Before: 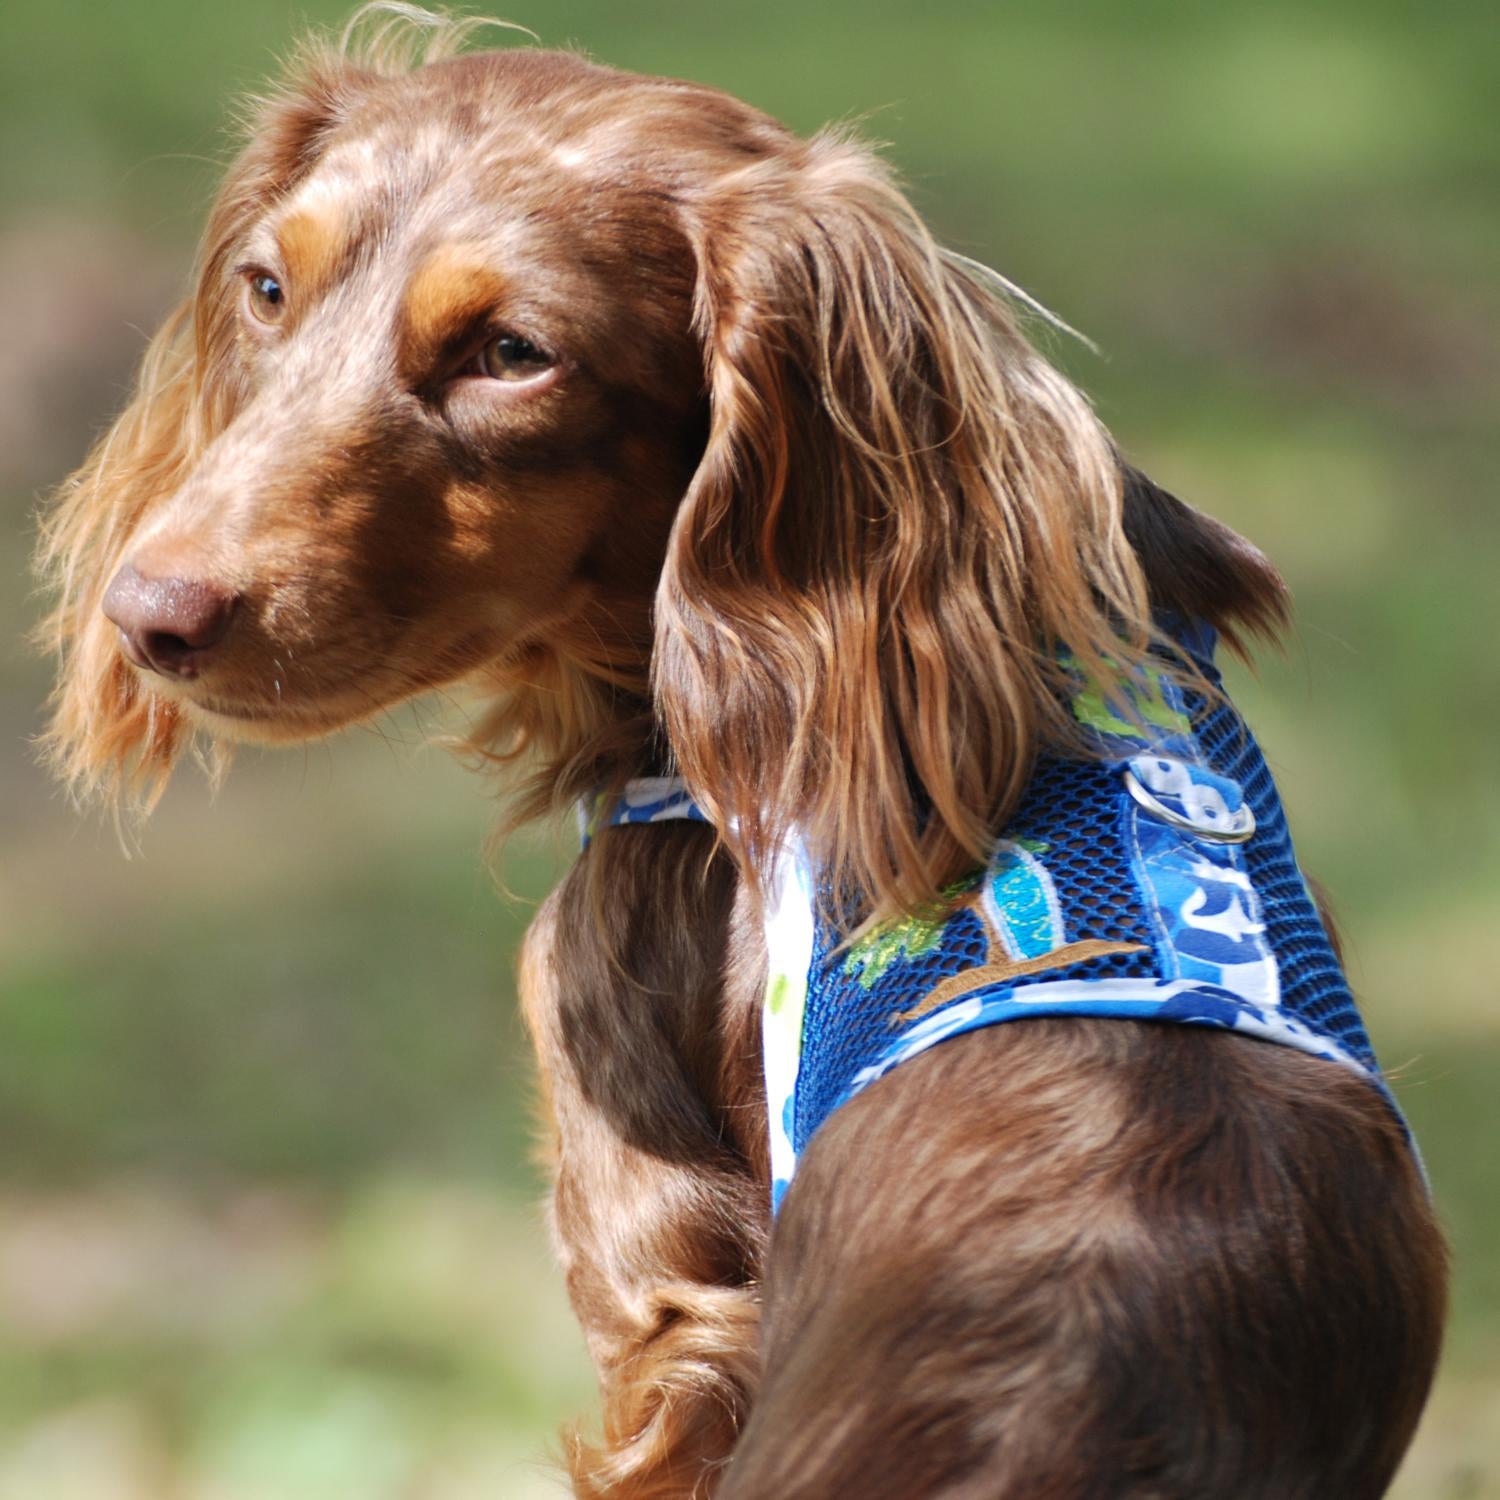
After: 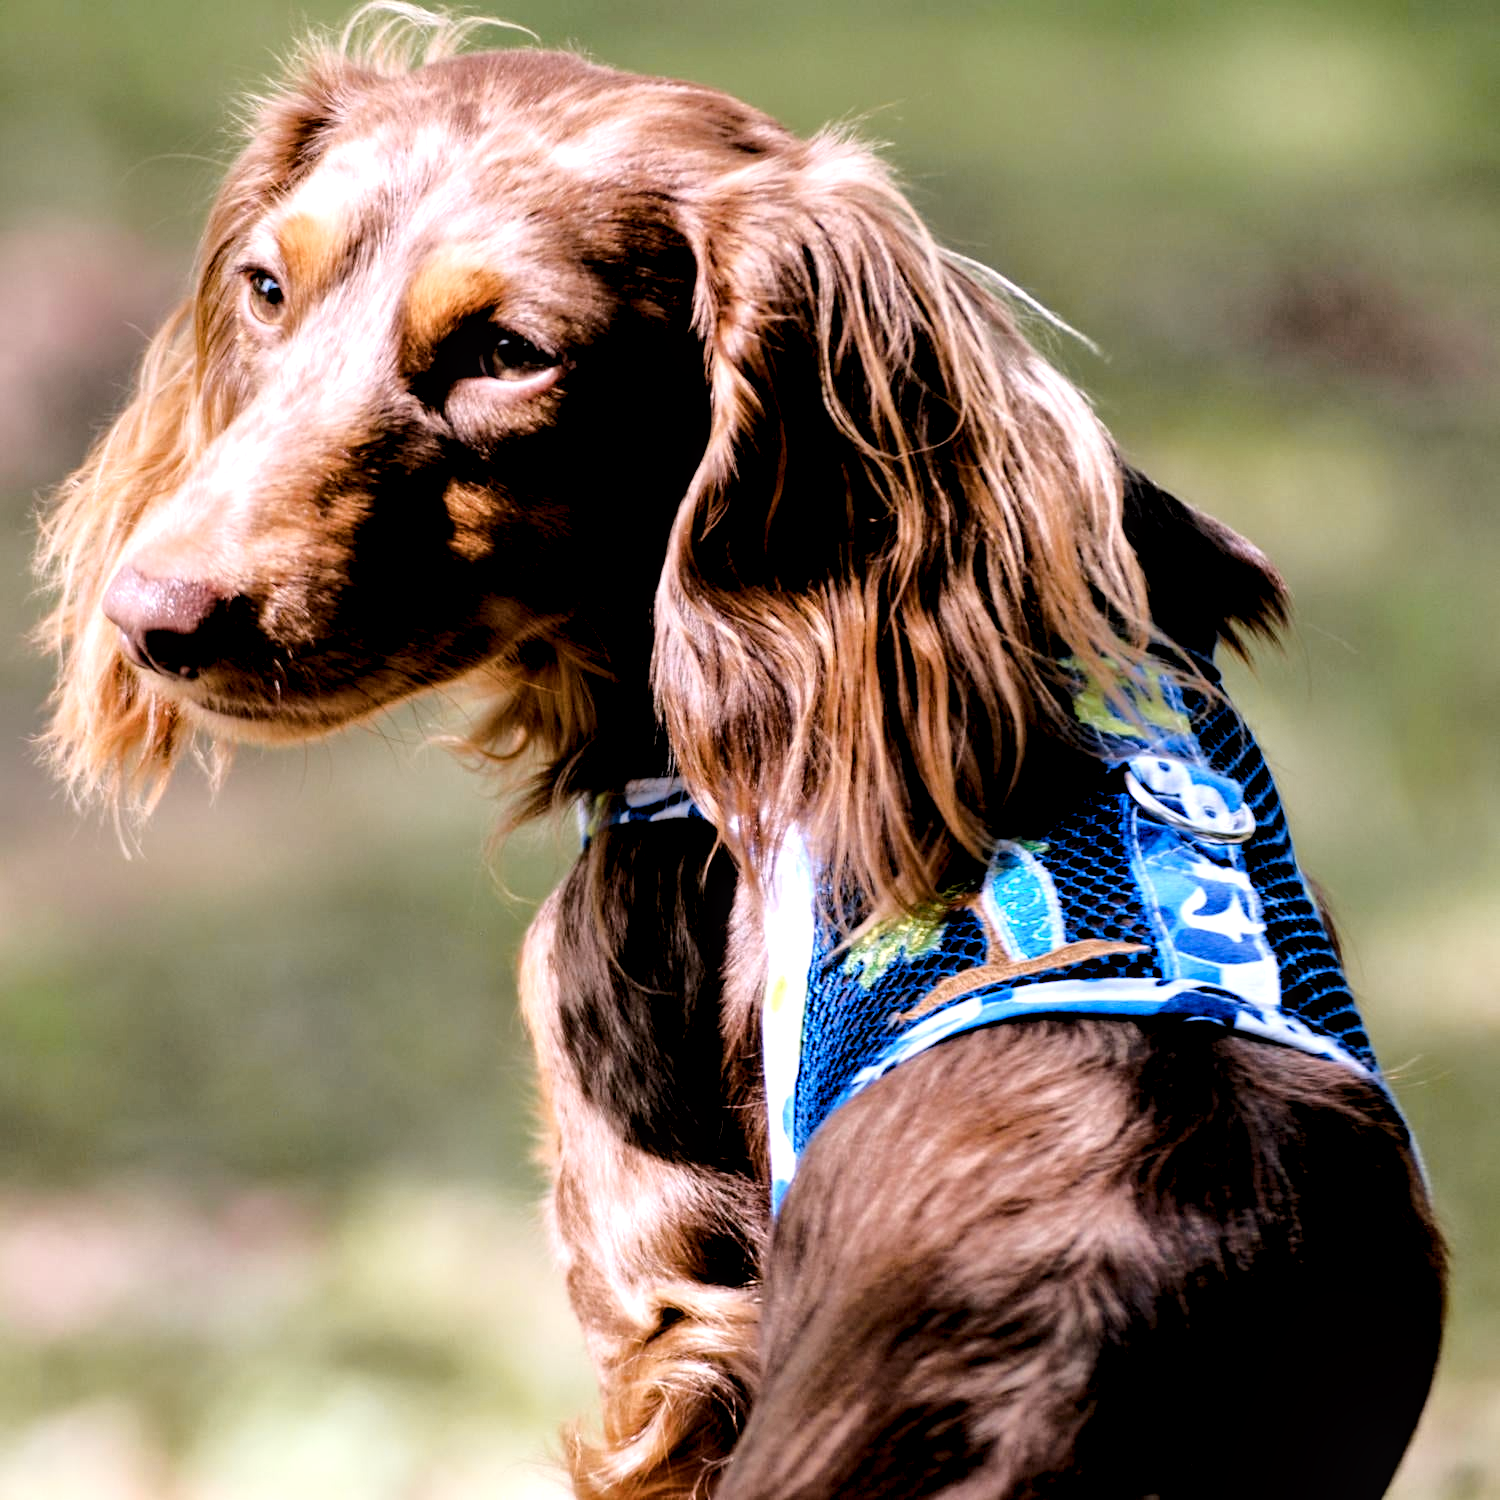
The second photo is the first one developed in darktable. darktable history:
rgb levels: levels [[0.029, 0.461, 0.922], [0, 0.5, 1], [0, 0.5, 1]]
color balance rgb: shadows lift › chroma 1%, shadows lift › hue 217.2°, power › hue 310.8°, highlights gain › chroma 2%, highlights gain › hue 44.4°, global offset › luminance 0.25%, global offset › hue 171.6°, perceptual saturation grading › global saturation 14.09%, perceptual saturation grading › highlights -30%, perceptual saturation grading › shadows 50.67%, global vibrance 25%, contrast 20%
white balance: red 1.004, blue 1.024
local contrast: highlights 83%, shadows 81%
color correction: highlights a* -0.772, highlights b* -8.92
exposure: exposure -0.021 EV, compensate highlight preservation false
tone curve: curves: ch0 [(0.003, 0.015) (0.104, 0.07) (0.239, 0.201) (0.327, 0.317) (0.401, 0.443) (0.495, 0.55) (0.65, 0.68) (0.832, 0.858) (1, 0.977)]; ch1 [(0, 0) (0.161, 0.092) (0.35, 0.33) (0.379, 0.401) (0.447, 0.476) (0.495, 0.499) (0.515, 0.518) (0.55, 0.557) (0.621, 0.615) (0.718, 0.734) (1, 1)]; ch2 [(0, 0) (0.359, 0.372) (0.437, 0.437) (0.502, 0.501) (0.534, 0.537) (0.599, 0.586) (1, 1)], color space Lab, independent channels, preserve colors none
